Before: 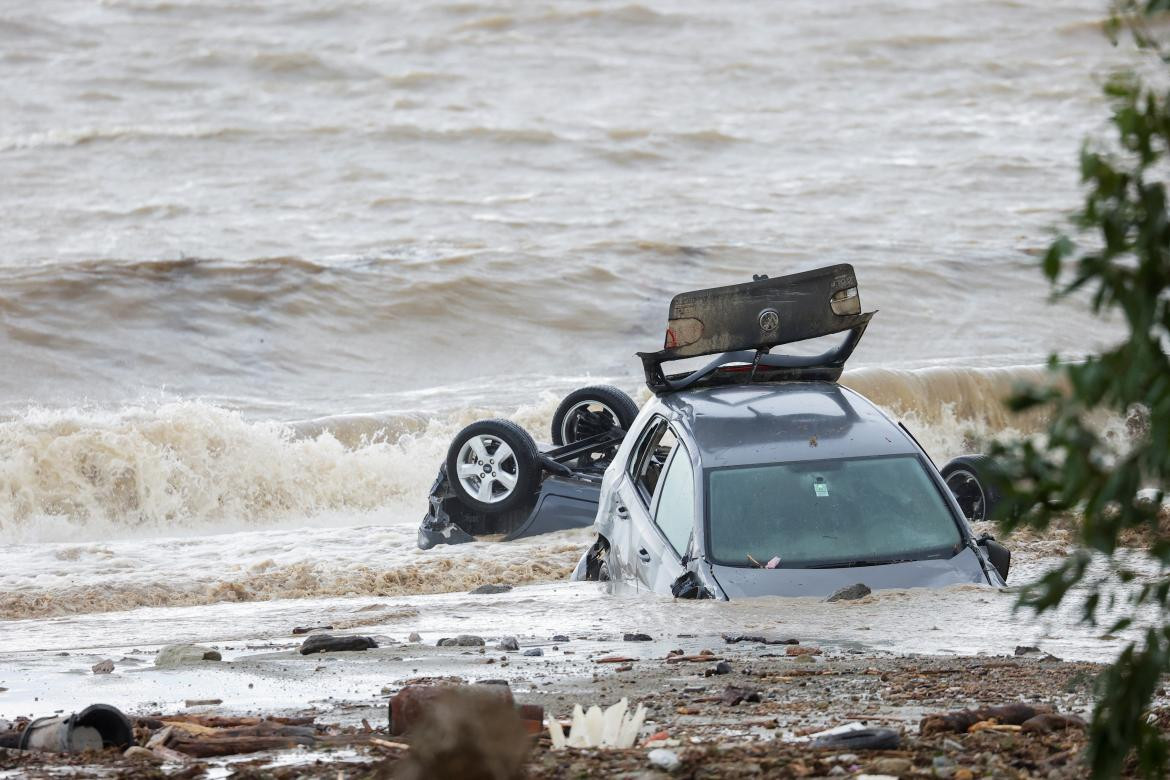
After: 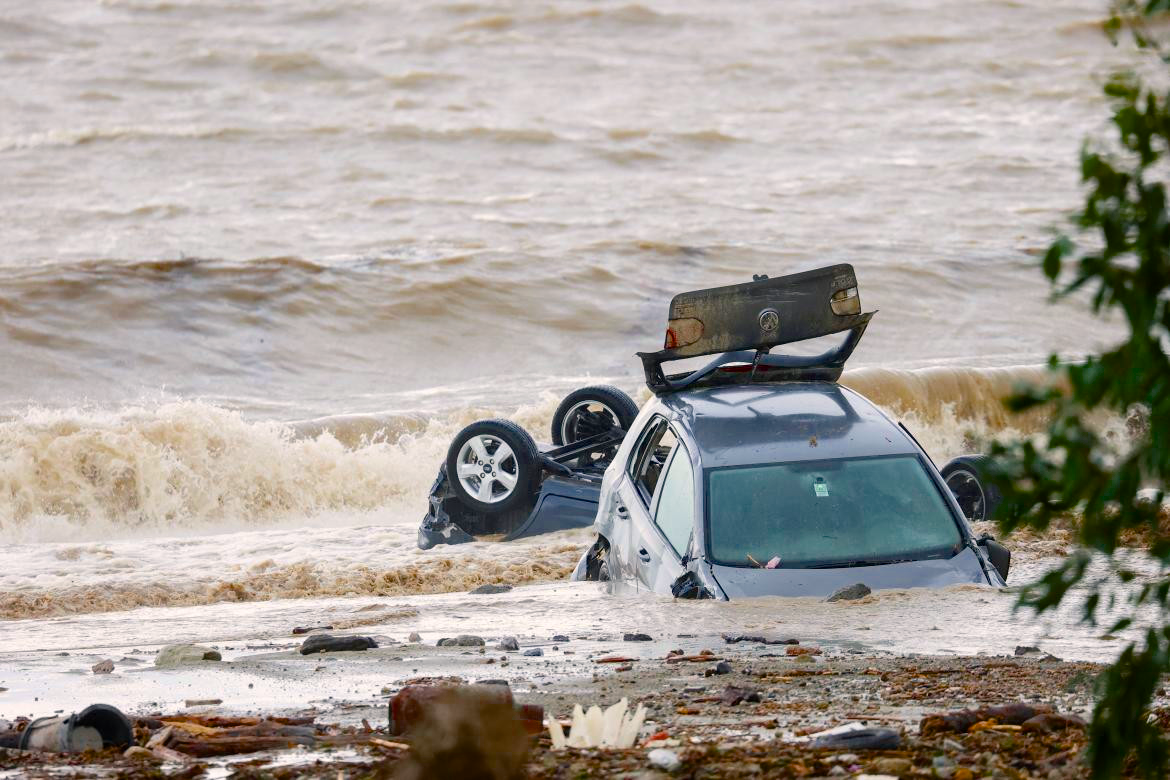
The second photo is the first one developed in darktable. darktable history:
color balance rgb: shadows lift › chroma 0.76%, shadows lift › hue 114.36°, highlights gain › chroma 1.349%, highlights gain › hue 57.39°, perceptual saturation grading › global saturation 36.821%, perceptual saturation grading › shadows 34.764%, saturation formula JzAzBz (2021)
